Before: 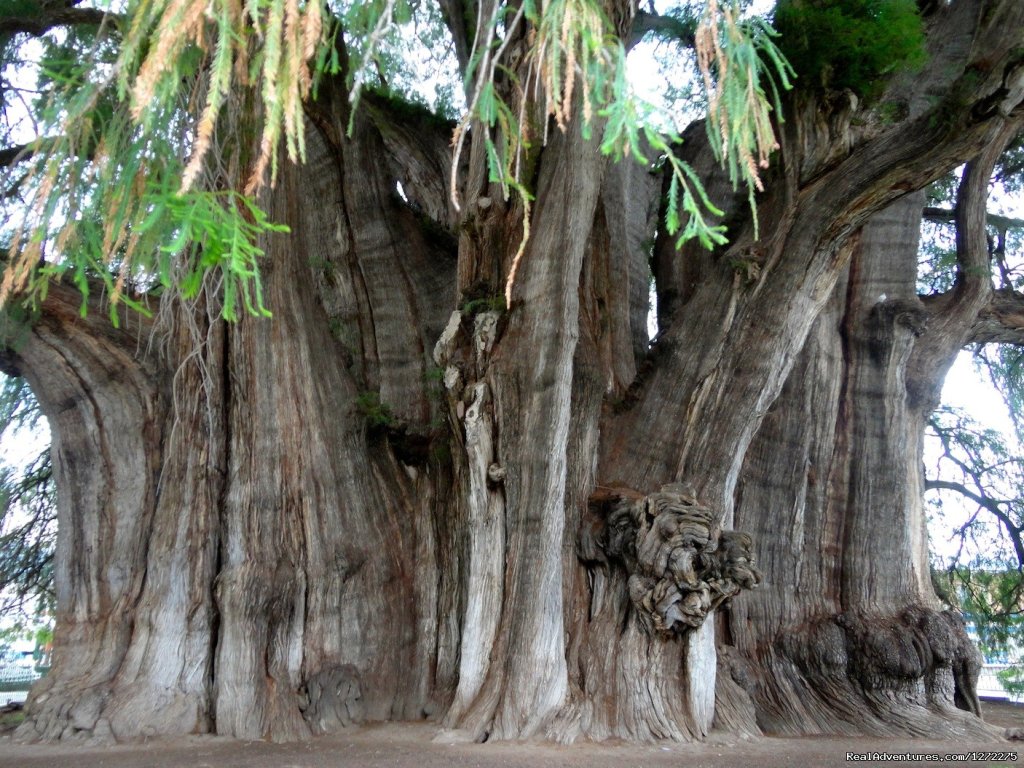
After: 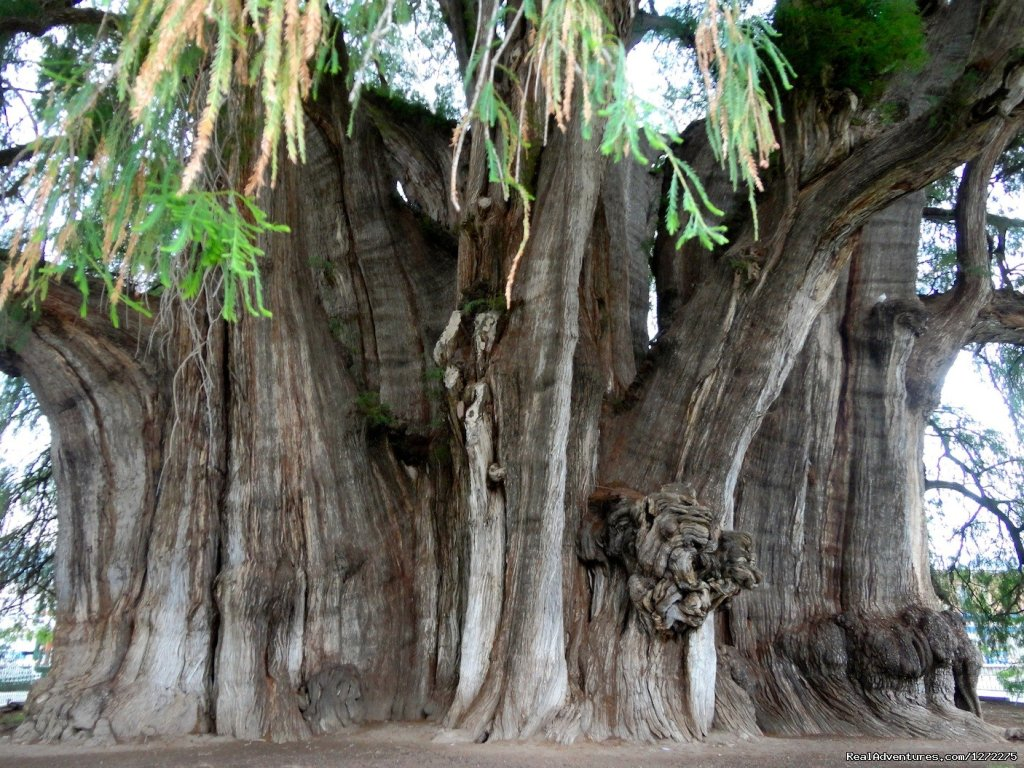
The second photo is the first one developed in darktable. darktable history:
tone curve: curves: ch0 [(0, 0) (0.003, 0.003) (0.011, 0.011) (0.025, 0.024) (0.044, 0.043) (0.069, 0.068) (0.1, 0.098) (0.136, 0.133) (0.177, 0.173) (0.224, 0.22) (0.277, 0.271) (0.335, 0.328) (0.399, 0.39) (0.468, 0.458) (0.543, 0.563) (0.623, 0.64) (0.709, 0.722) (0.801, 0.809) (0.898, 0.902) (1, 1)], color space Lab, independent channels
